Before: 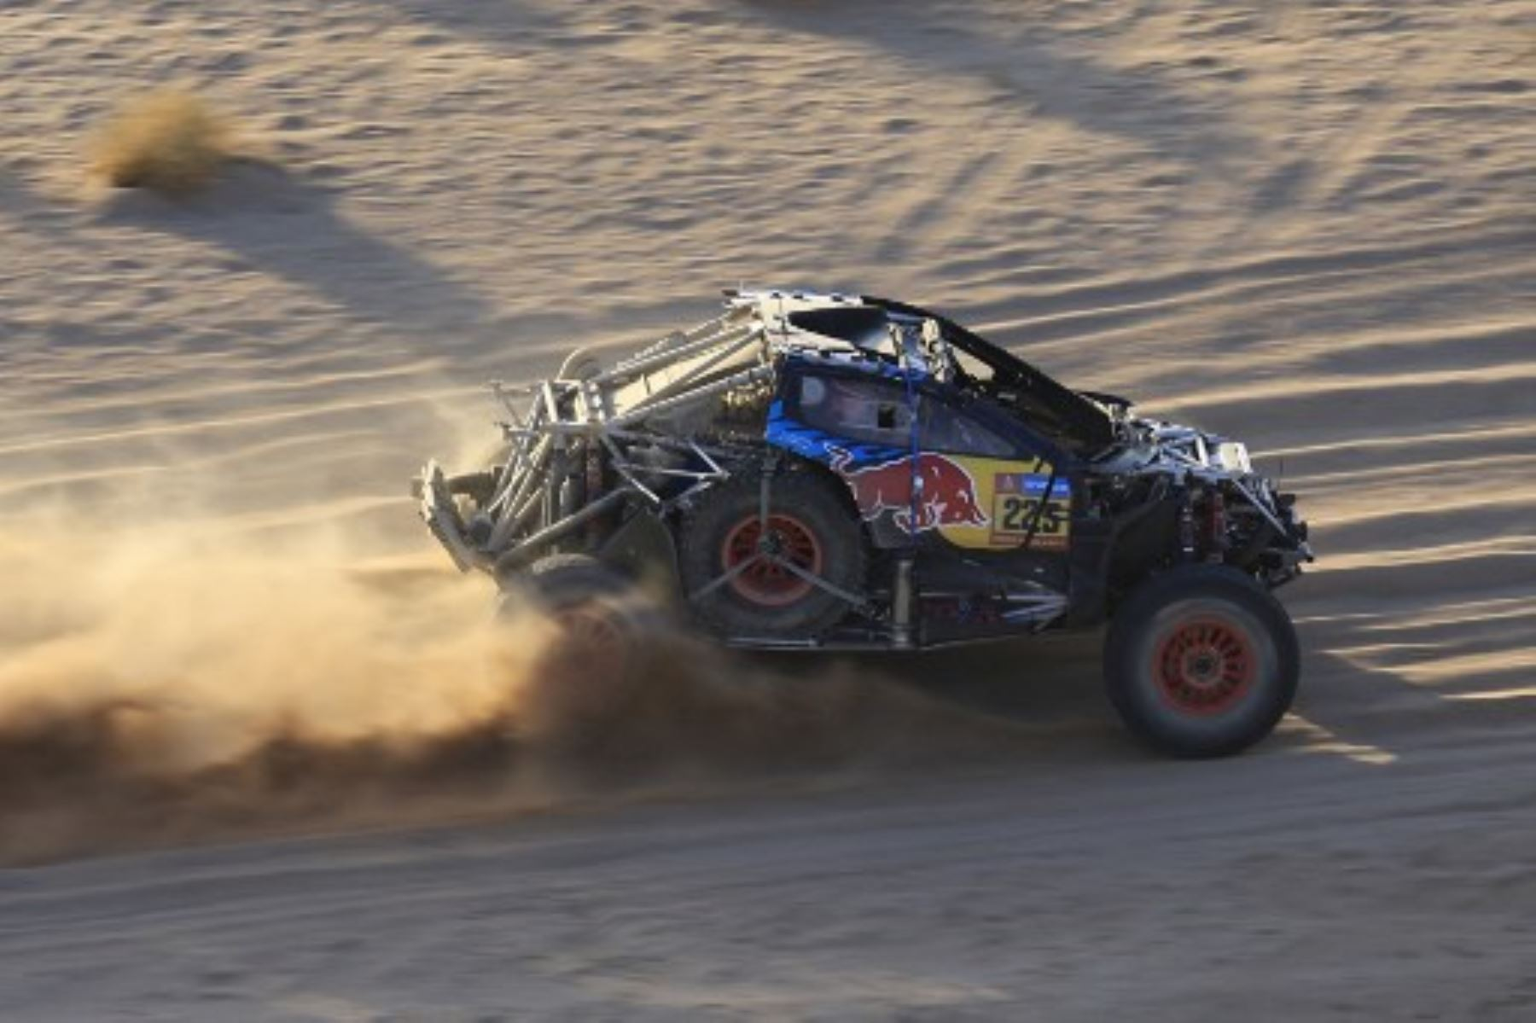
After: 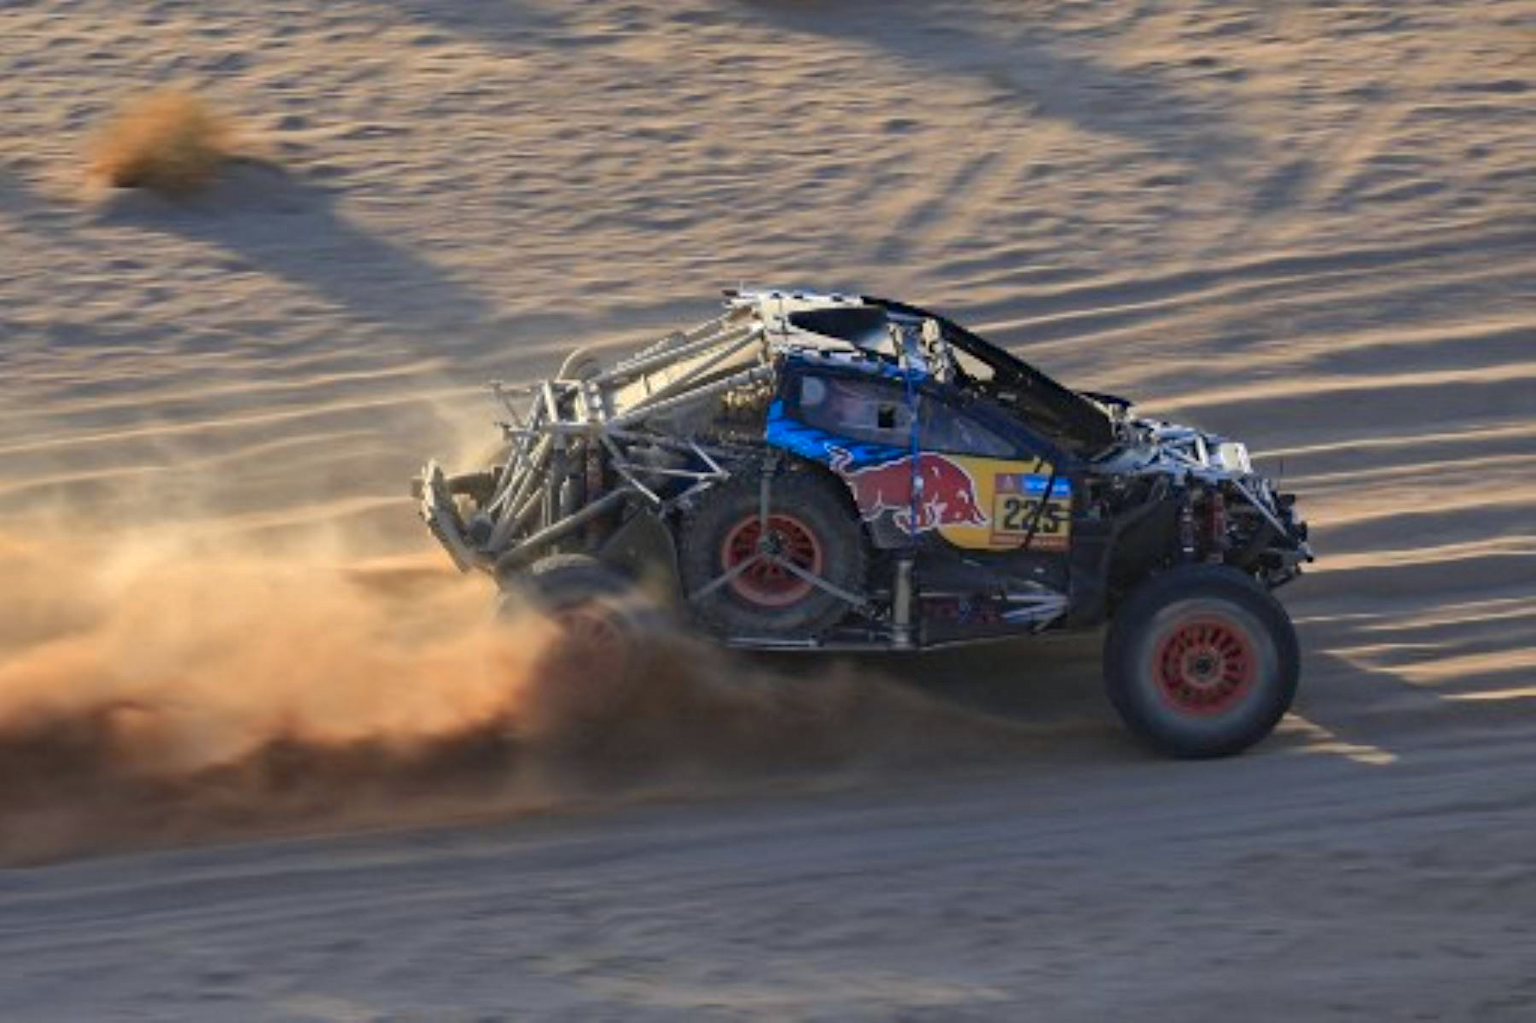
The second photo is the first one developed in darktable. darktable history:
shadows and highlights: shadows 40, highlights -60
color zones: curves: ch1 [(0.263, 0.53) (0.376, 0.287) (0.487, 0.512) (0.748, 0.547) (1, 0.513)]; ch2 [(0.262, 0.45) (0.751, 0.477)], mix 31.98%
haze removal: compatibility mode true, adaptive false
